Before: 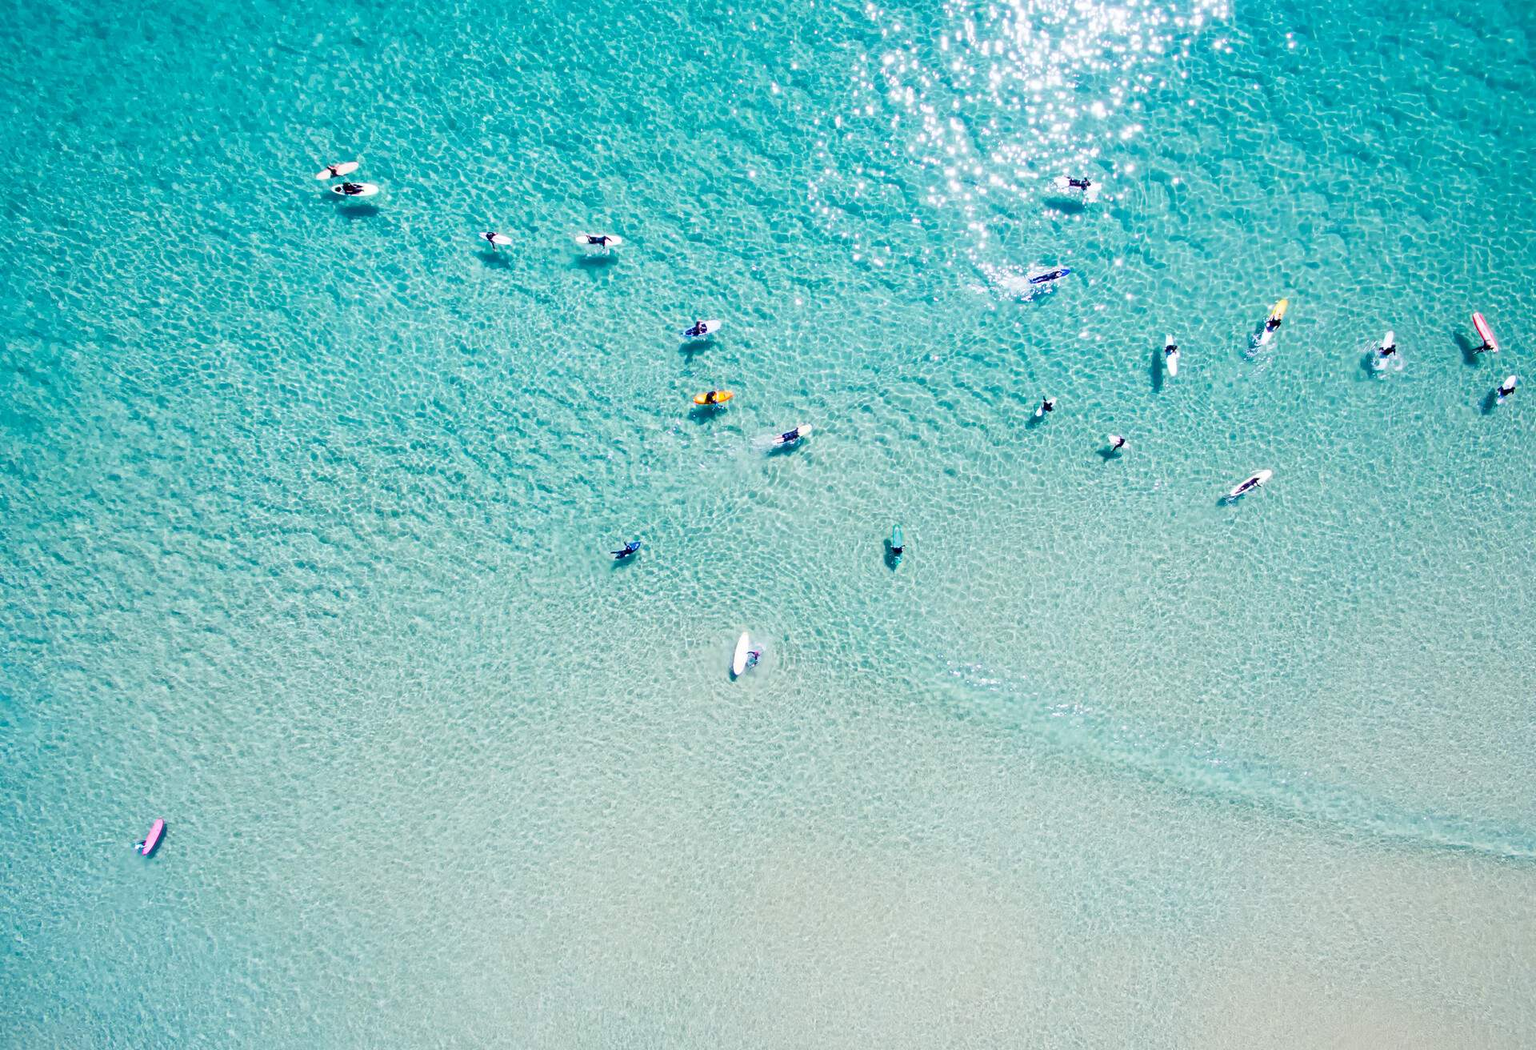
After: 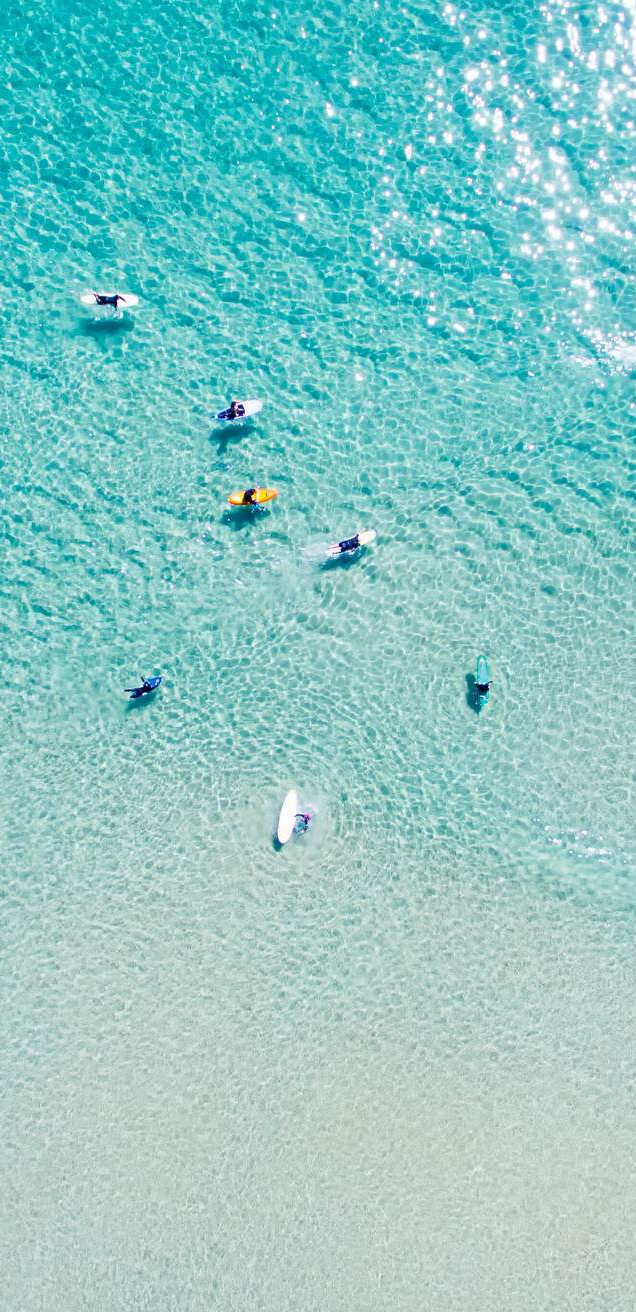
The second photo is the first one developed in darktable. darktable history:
crop: left 33.309%, right 33.545%
